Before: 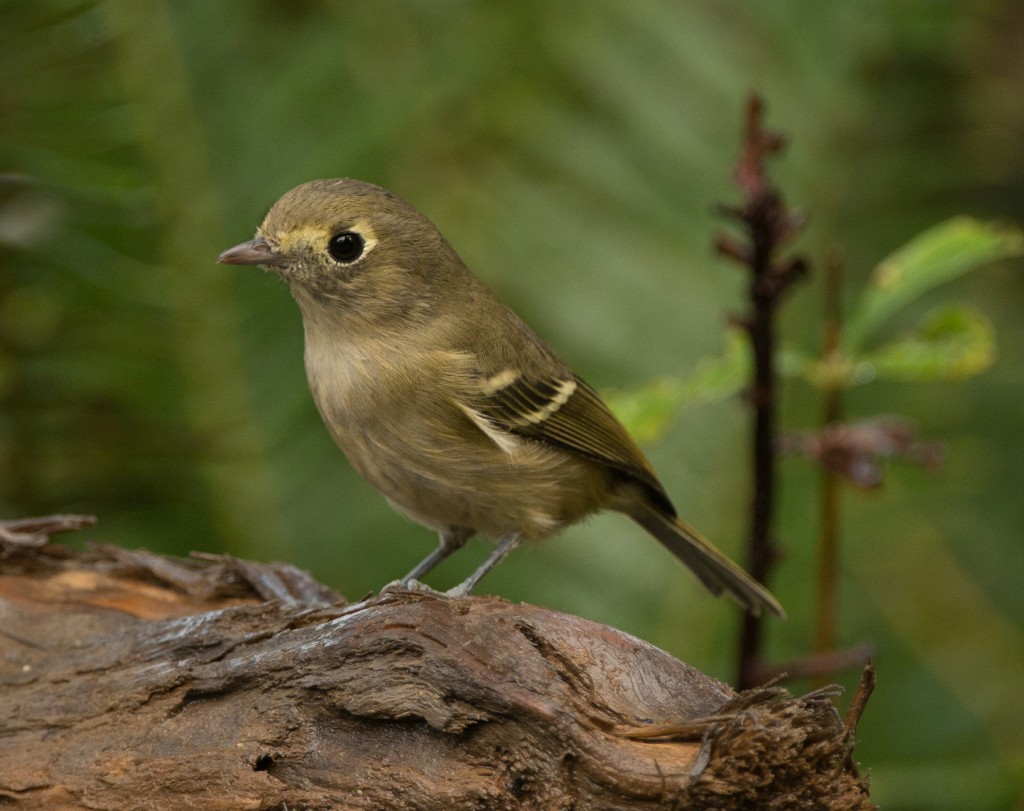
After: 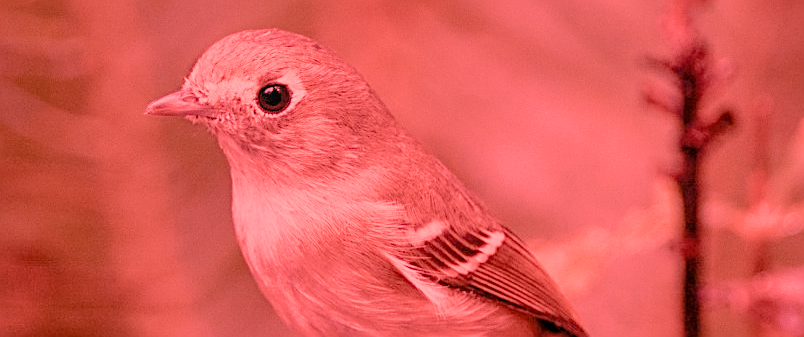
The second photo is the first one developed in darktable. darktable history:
crop: left 7.036%, top 18.398%, right 14.379%, bottom 40.043%
local contrast: detail 117%
sharpen: on, module defaults
filmic rgb: black relative exposure -4.42 EV, white relative exposure 6.58 EV, hardness 1.85, contrast 0.5
white balance: red 4.26, blue 1.802
